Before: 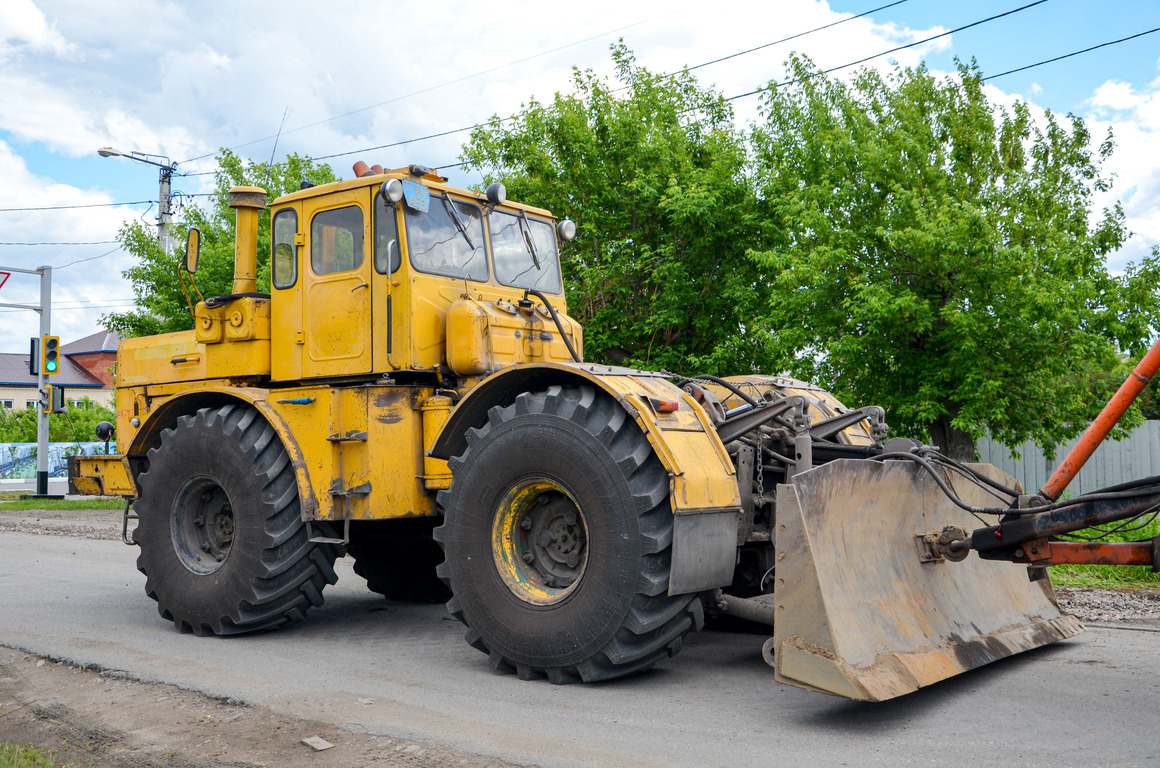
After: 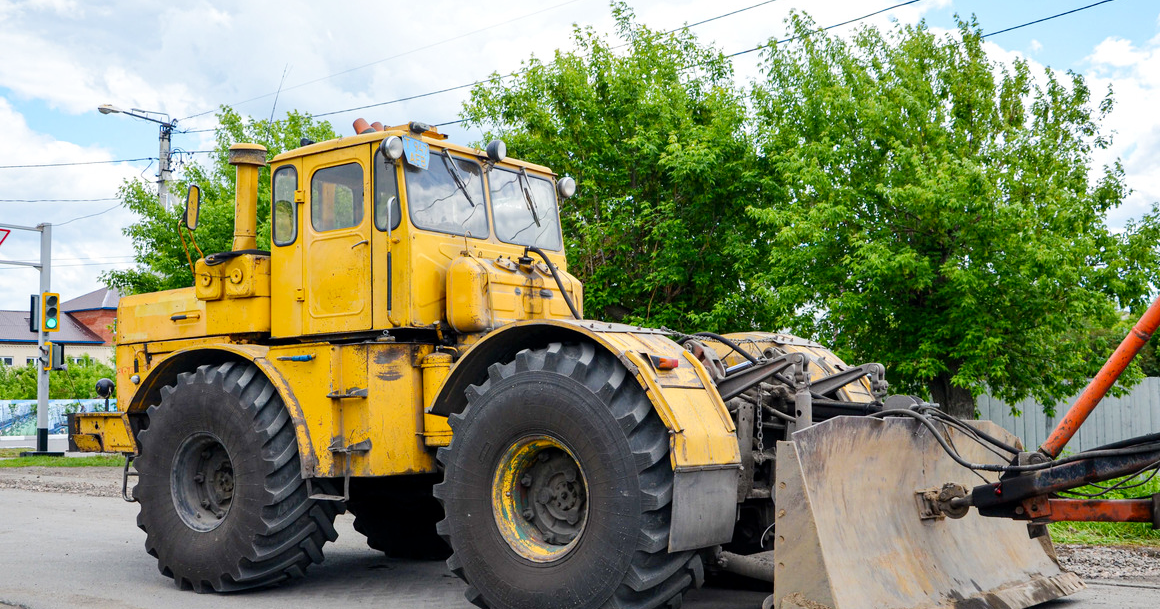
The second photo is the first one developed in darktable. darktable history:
tone curve: curves: ch0 [(0, 0) (0.004, 0.002) (0.02, 0.013) (0.218, 0.218) (0.664, 0.718) (0.832, 0.873) (1, 1)], preserve colors none
crop and rotate: top 5.667%, bottom 14.937%
